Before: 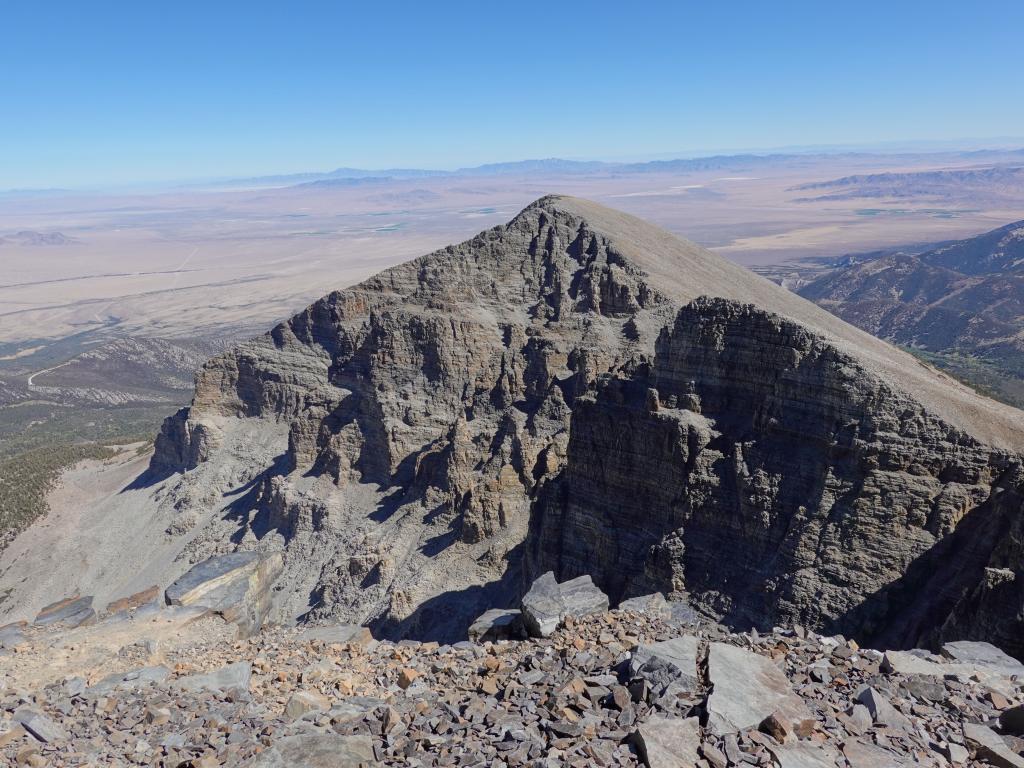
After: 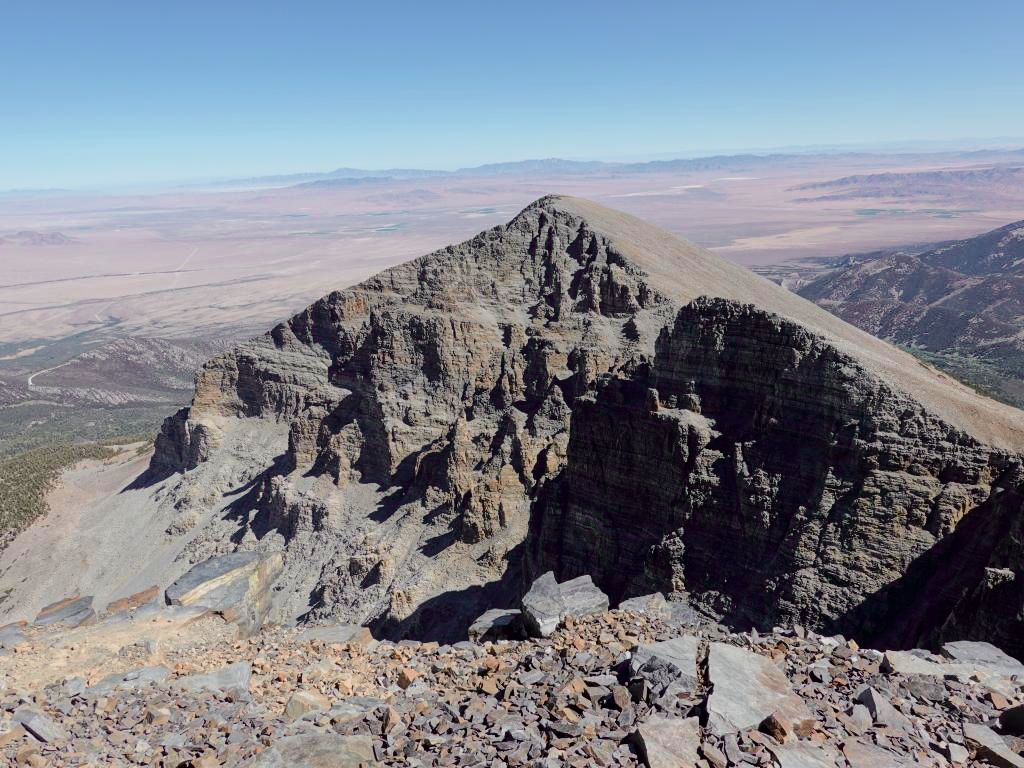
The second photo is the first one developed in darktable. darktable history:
tone curve: curves: ch0 [(0.003, 0) (0.066, 0.023) (0.149, 0.094) (0.264, 0.238) (0.395, 0.401) (0.517, 0.553) (0.716, 0.743) (0.813, 0.846) (1, 1)]; ch1 [(0, 0) (0.164, 0.115) (0.337, 0.332) (0.39, 0.398) (0.464, 0.461) (0.501, 0.5) (0.521, 0.529) (0.571, 0.588) (0.652, 0.681) (0.733, 0.749) (0.811, 0.796) (1, 1)]; ch2 [(0, 0) (0.337, 0.382) (0.464, 0.476) (0.501, 0.502) (0.527, 0.54) (0.556, 0.567) (0.6, 0.59) (0.687, 0.675) (1, 1)], color space Lab, independent channels, preserve colors none
